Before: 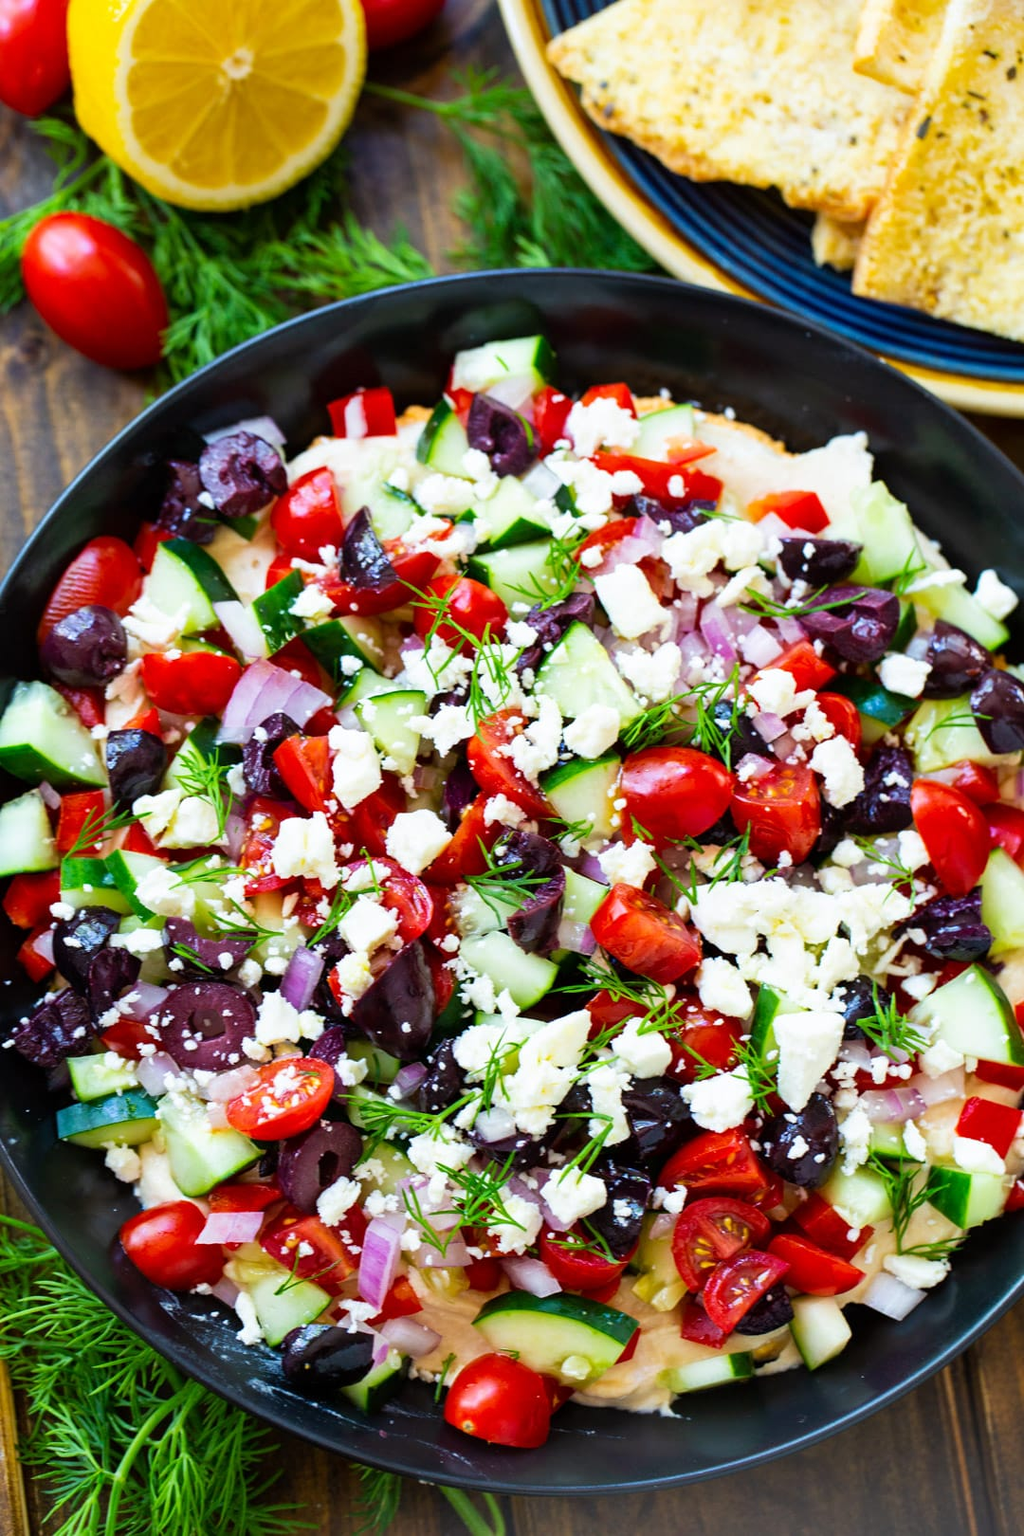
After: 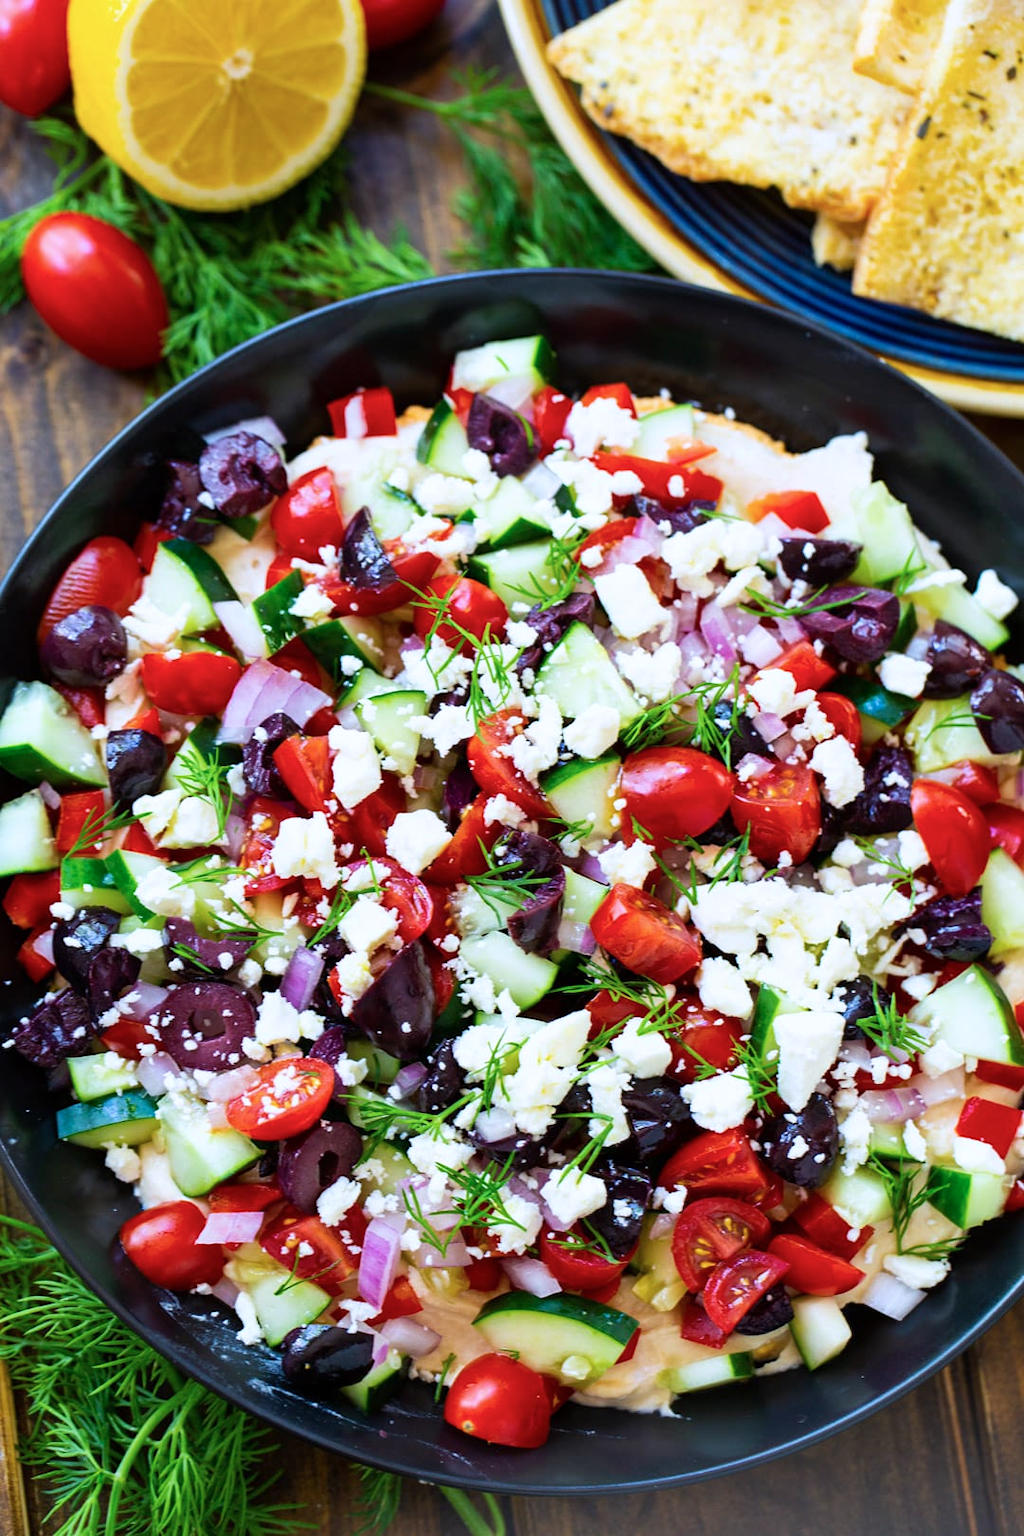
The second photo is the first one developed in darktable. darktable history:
tone curve: curves: ch0 [(0, 0) (0.003, 0.003) (0.011, 0.011) (0.025, 0.024) (0.044, 0.044) (0.069, 0.068) (0.1, 0.098) (0.136, 0.133) (0.177, 0.174) (0.224, 0.22) (0.277, 0.272) (0.335, 0.329) (0.399, 0.392) (0.468, 0.46) (0.543, 0.546) (0.623, 0.626) (0.709, 0.711) (0.801, 0.802) (0.898, 0.898) (1, 1)], color space Lab, linked channels, preserve colors none
color calibration: illuminant as shot in camera, x 0.358, y 0.373, temperature 4628.91 K, gamut compression 1.71
exposure: compensate highlight preservation false
